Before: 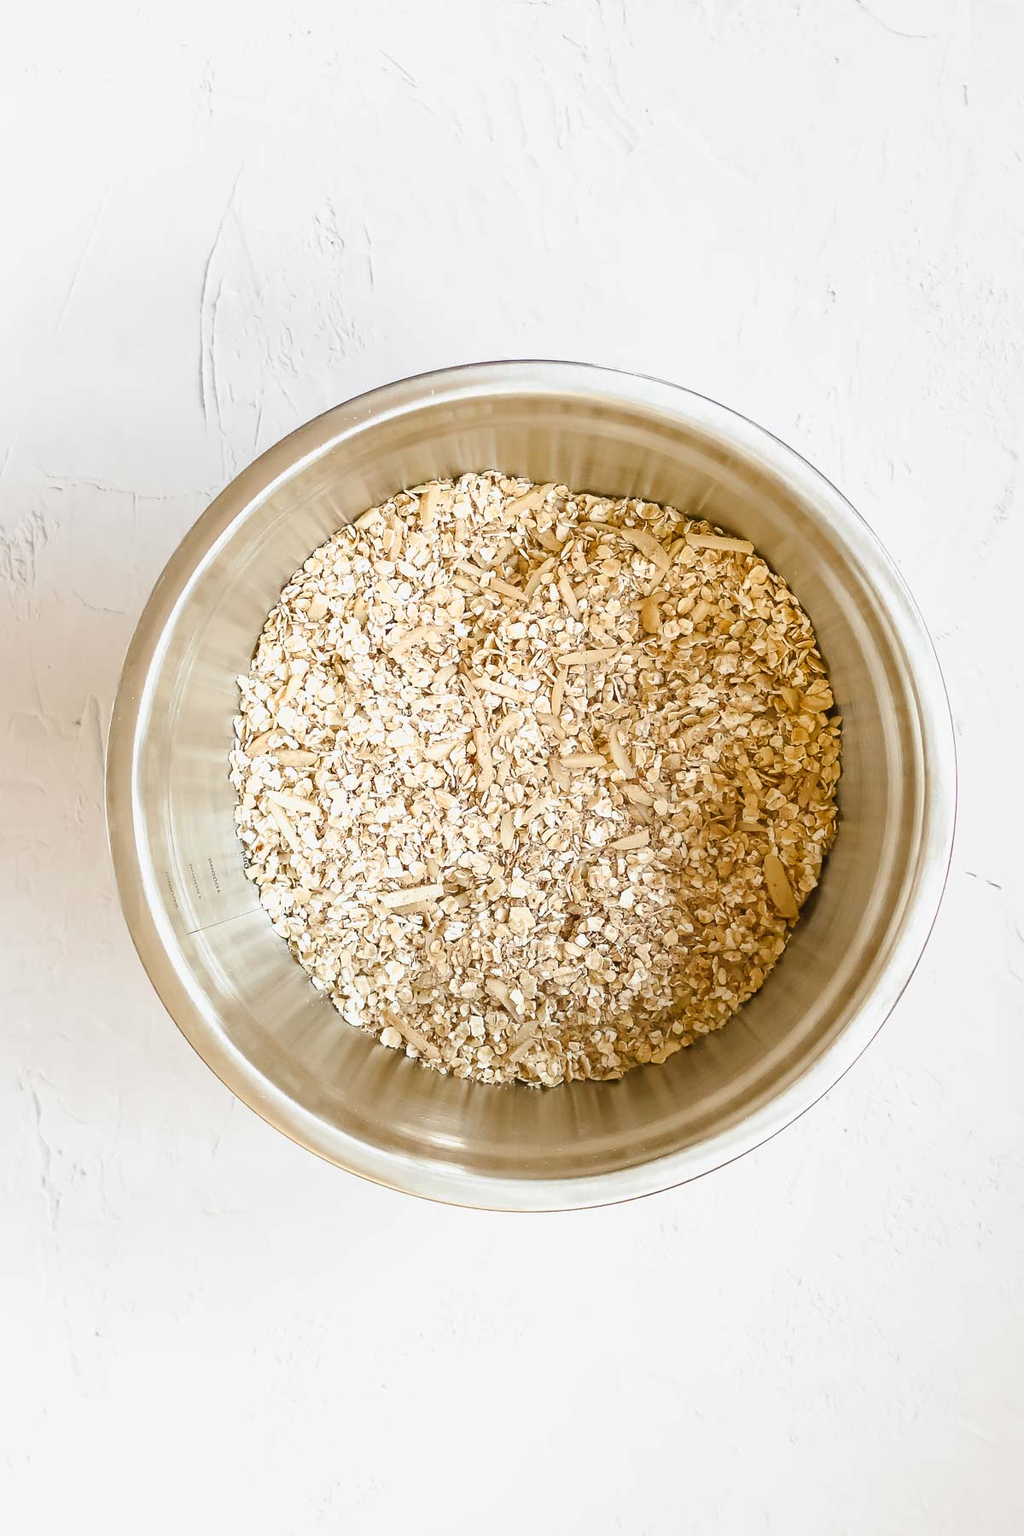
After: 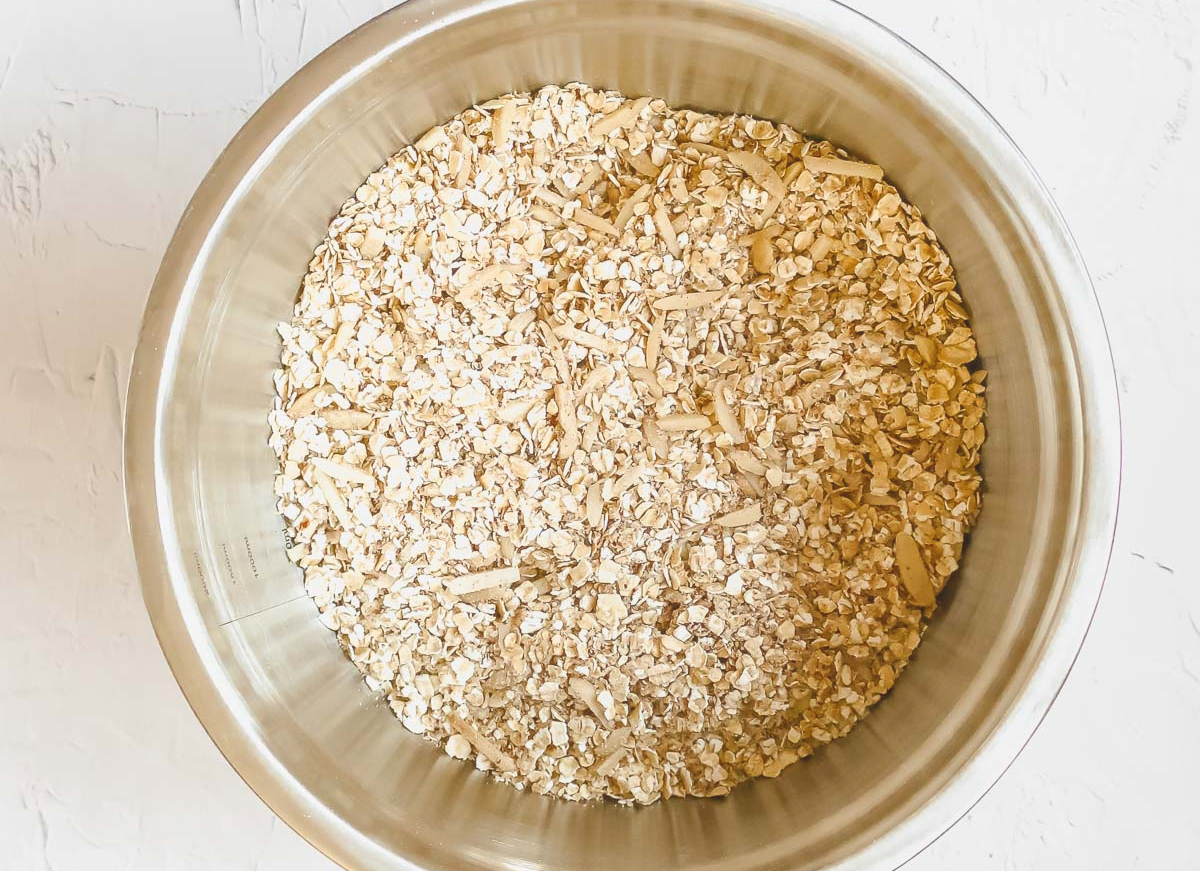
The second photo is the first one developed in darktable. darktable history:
crop and rotate: top 26.056%, bottom 25.543%
local contrast: highlights 48%, shadows 0%, detail 100%
